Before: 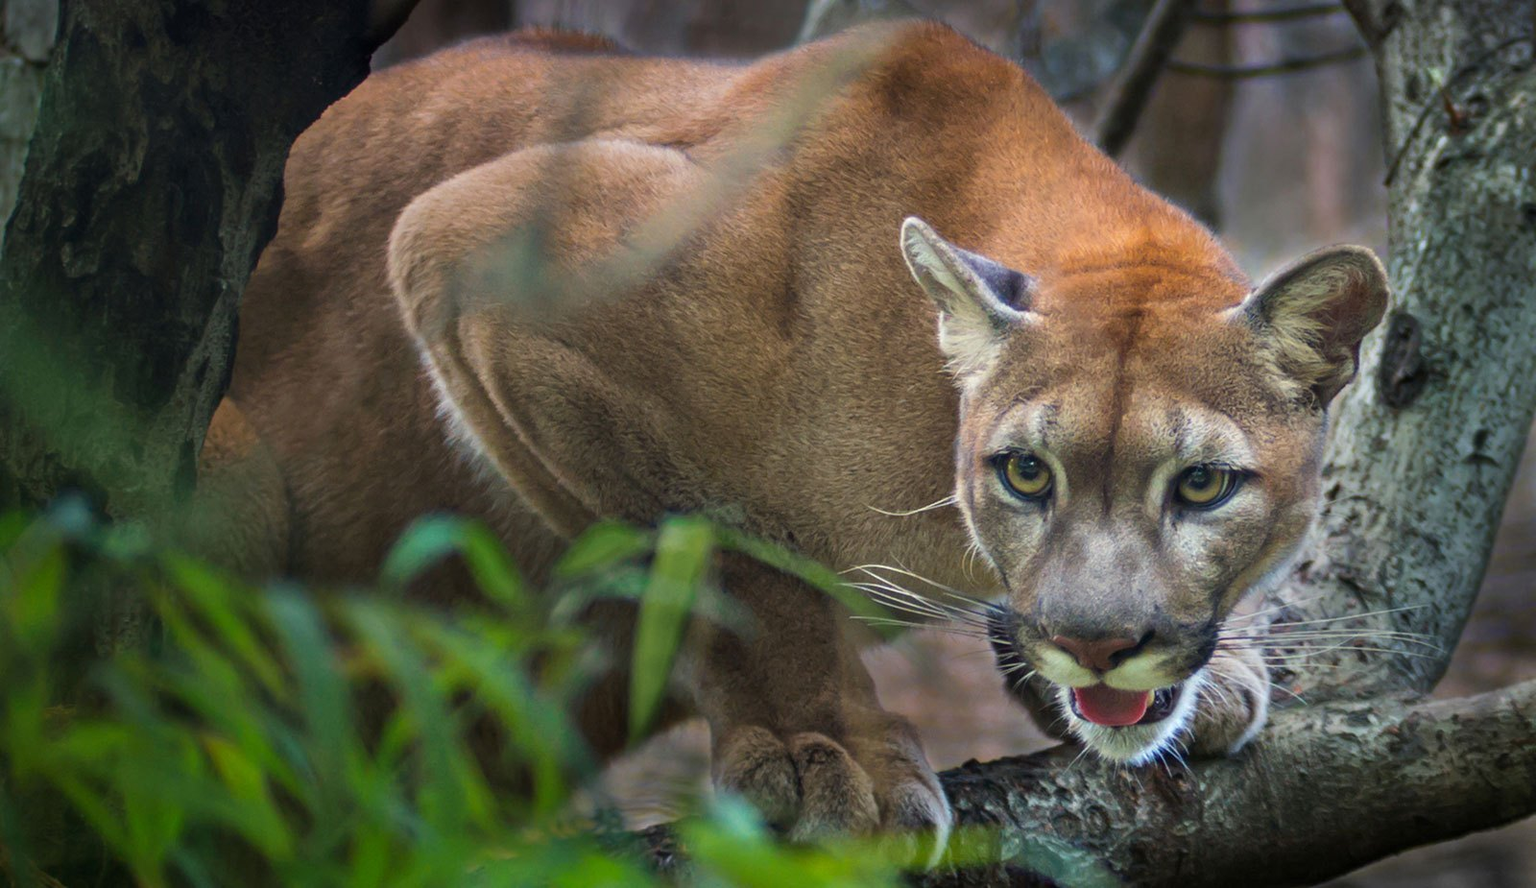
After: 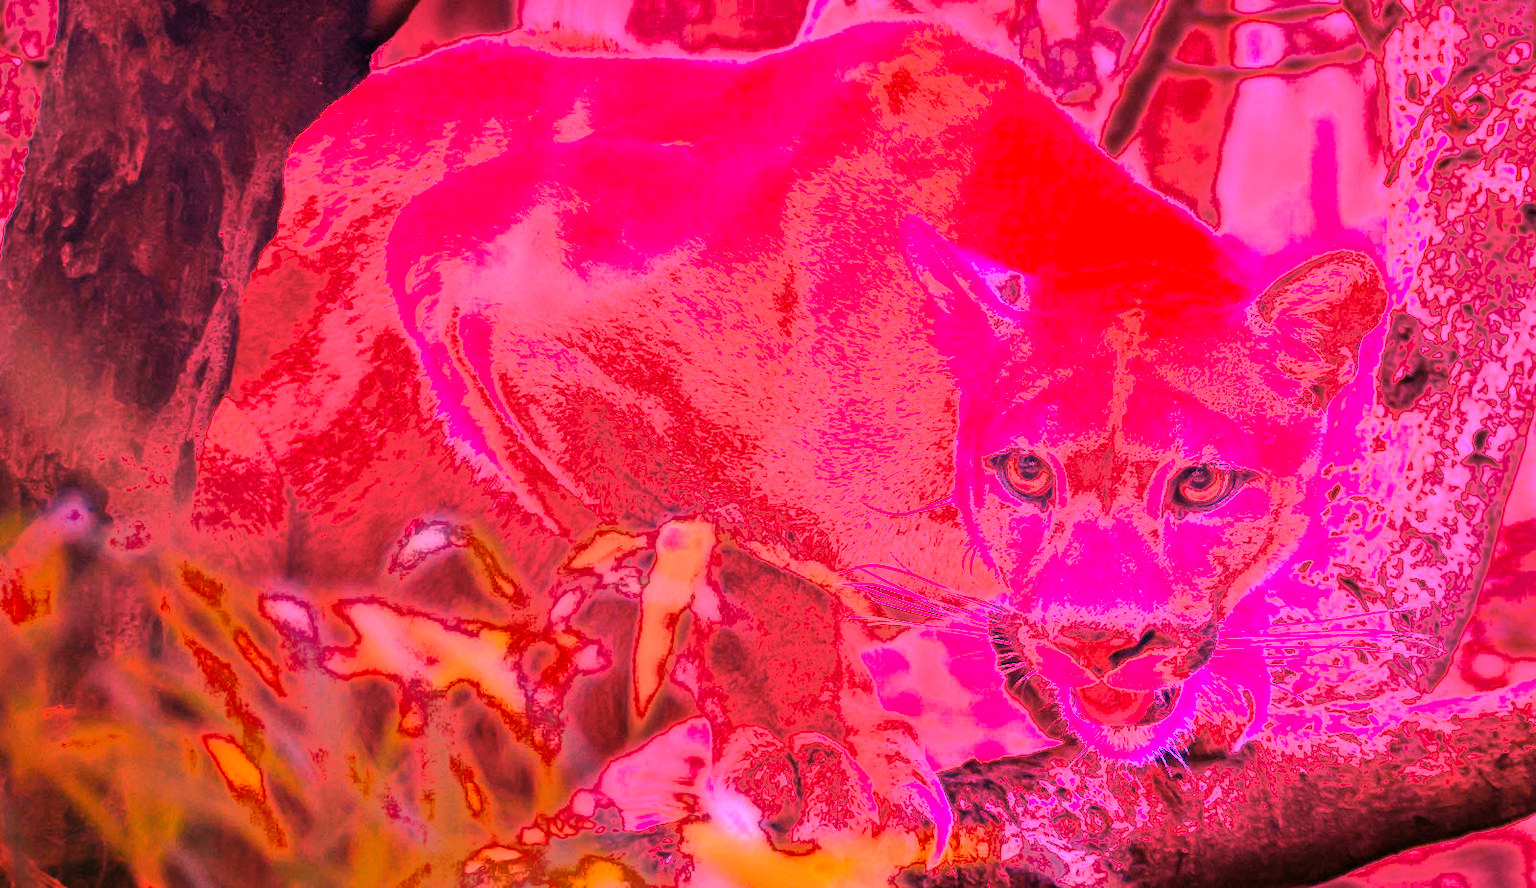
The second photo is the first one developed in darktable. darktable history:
fill light: exposure -0.73 EV, center 0.69, width 2.2
white balance: red 4.26, blue 1.802
